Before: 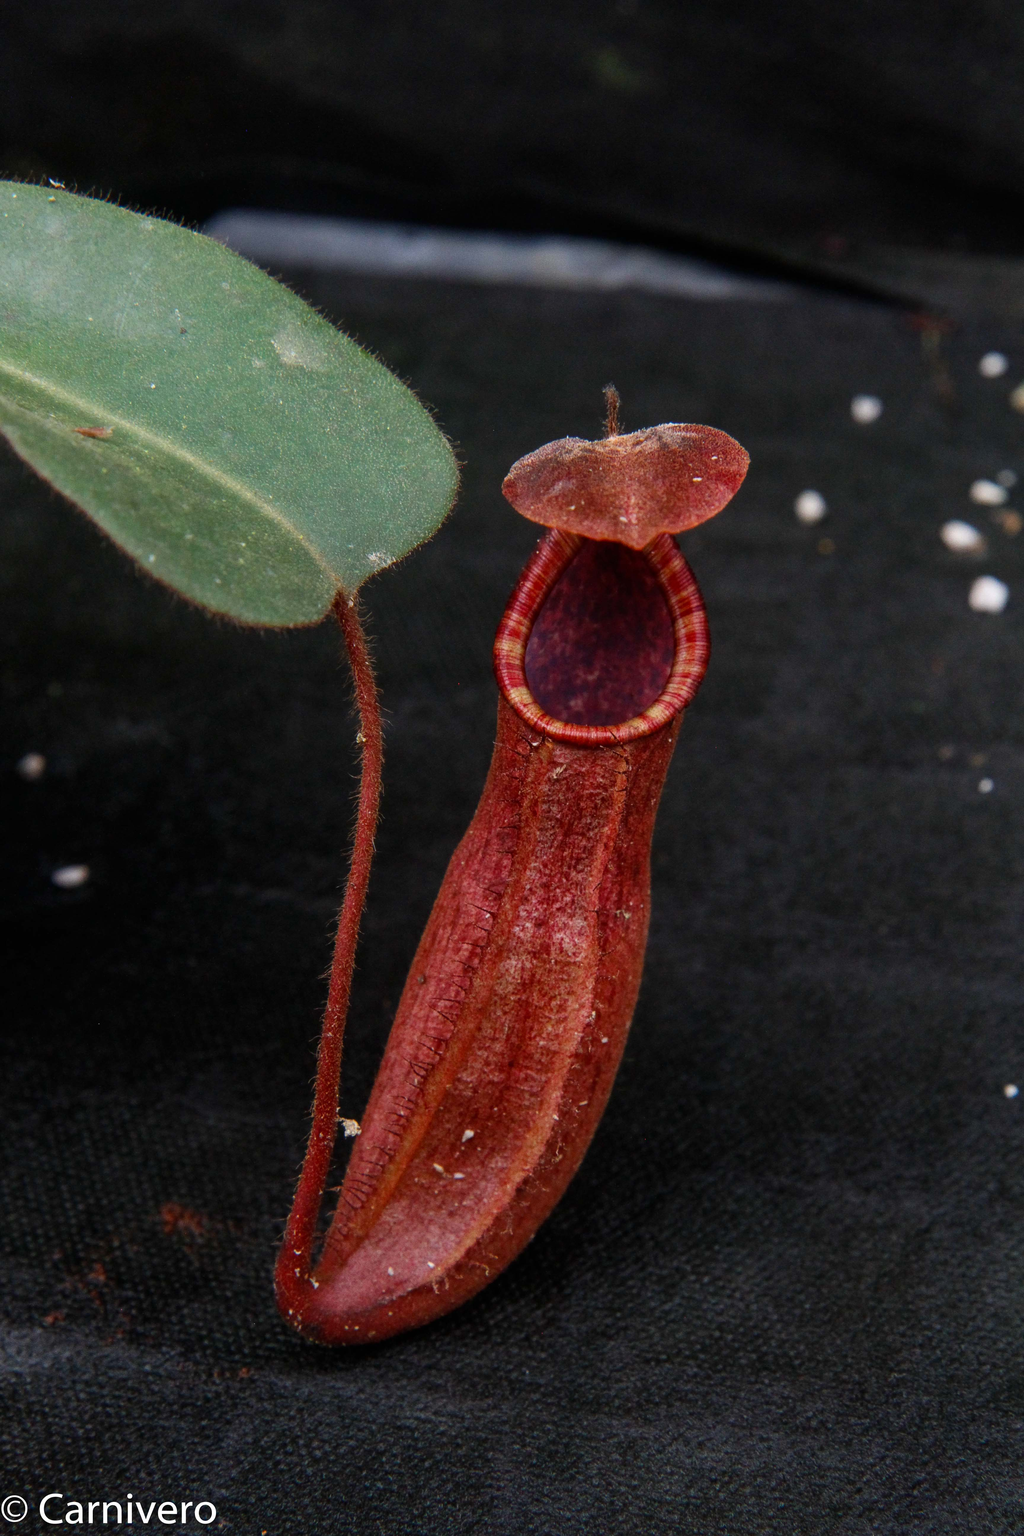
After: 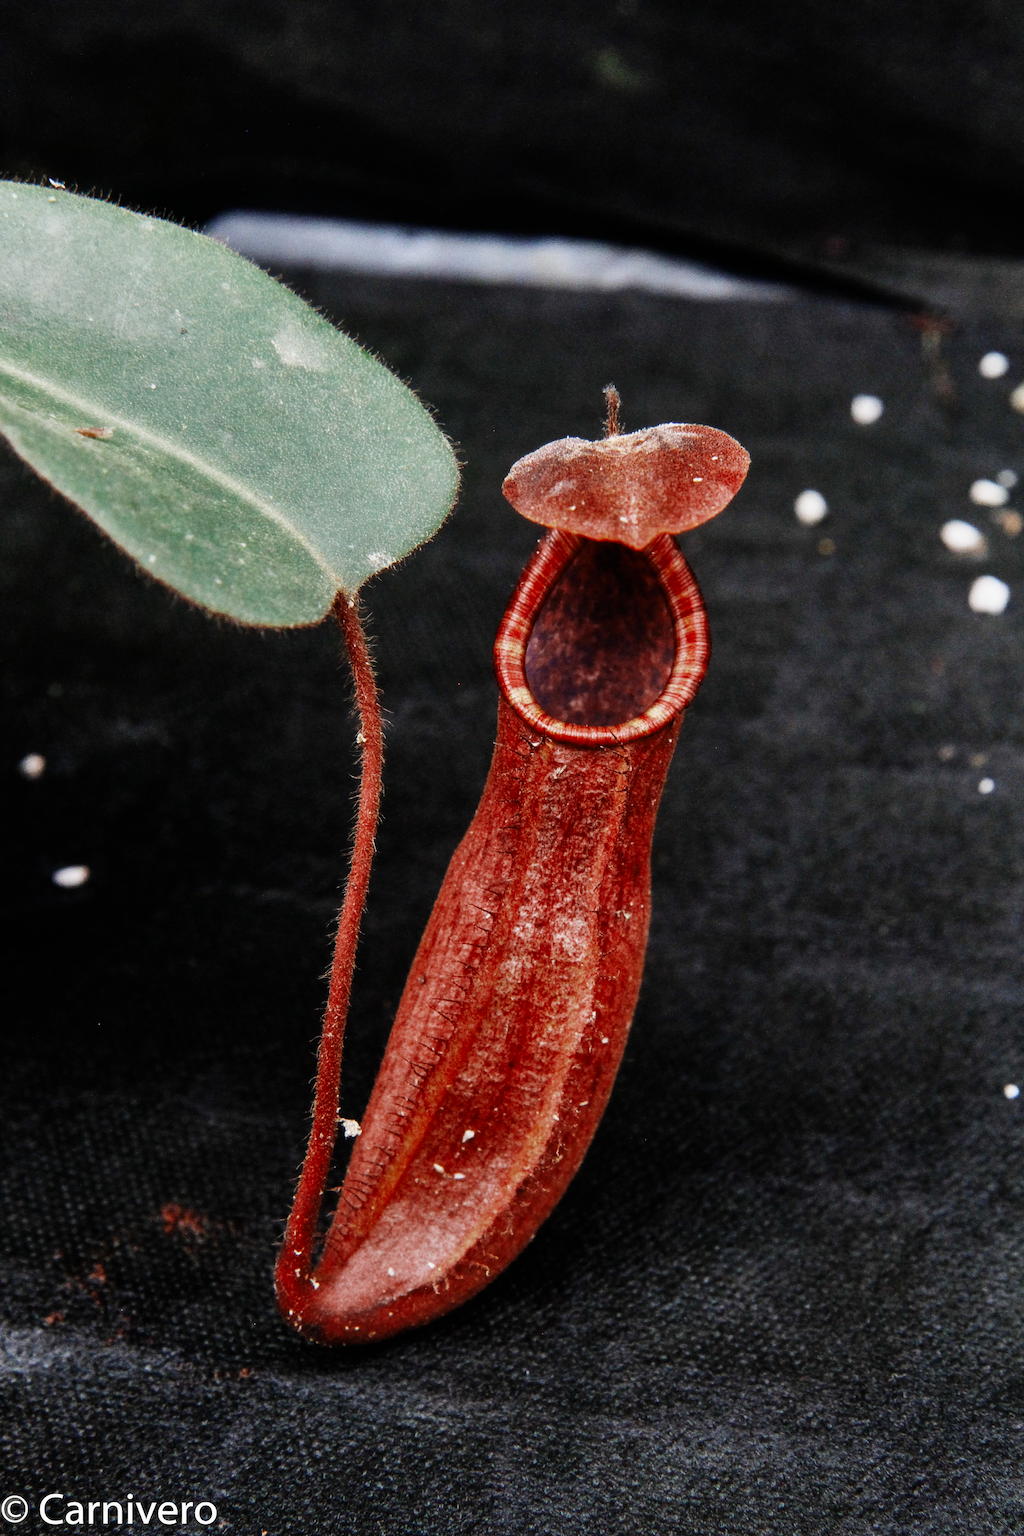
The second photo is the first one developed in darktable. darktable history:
shadows and highlights: radius 171.16, shadows 27, white point adjustment 3.13, highlights -67.95, soften with gaussian
color zones: curves: ch0 [(0, 0.5) (0.125, 0.4) (0.25, 0.5) (0.375, 0.4) (0.5, 0.4) (0.625, 0.6) (0.75, 0.6) (0.875, 0.5)]; ch1 [(0, 0.35) (0.125, 0.45) (0.25, 0.35) (0.375, 0.35) (0.5, 0.35) (0.625, 0.35) (0.75, 0.45) (0.875, 0.35)]; ch2 [(0, 0.6) (0.125, 0.5) (0.25, 0.5) (0.375, 0.6) (0.5, 0.6) (0.625, 0.5) (0.75, 0.5) (0.875, 0.5)]
exposure: exposure 1.061 EV, compensate highlight preservation false
haze removal: strength -0.05
sigmoid: contrast 1.6, skew -0.2, preserve hue 0%, red attenuation 0.1, red rotation 0.035, green attenuation 0.1, green rotation -0.017, blue attenuation 0.15, blue rotation -0.052, base primaries Rec2020
